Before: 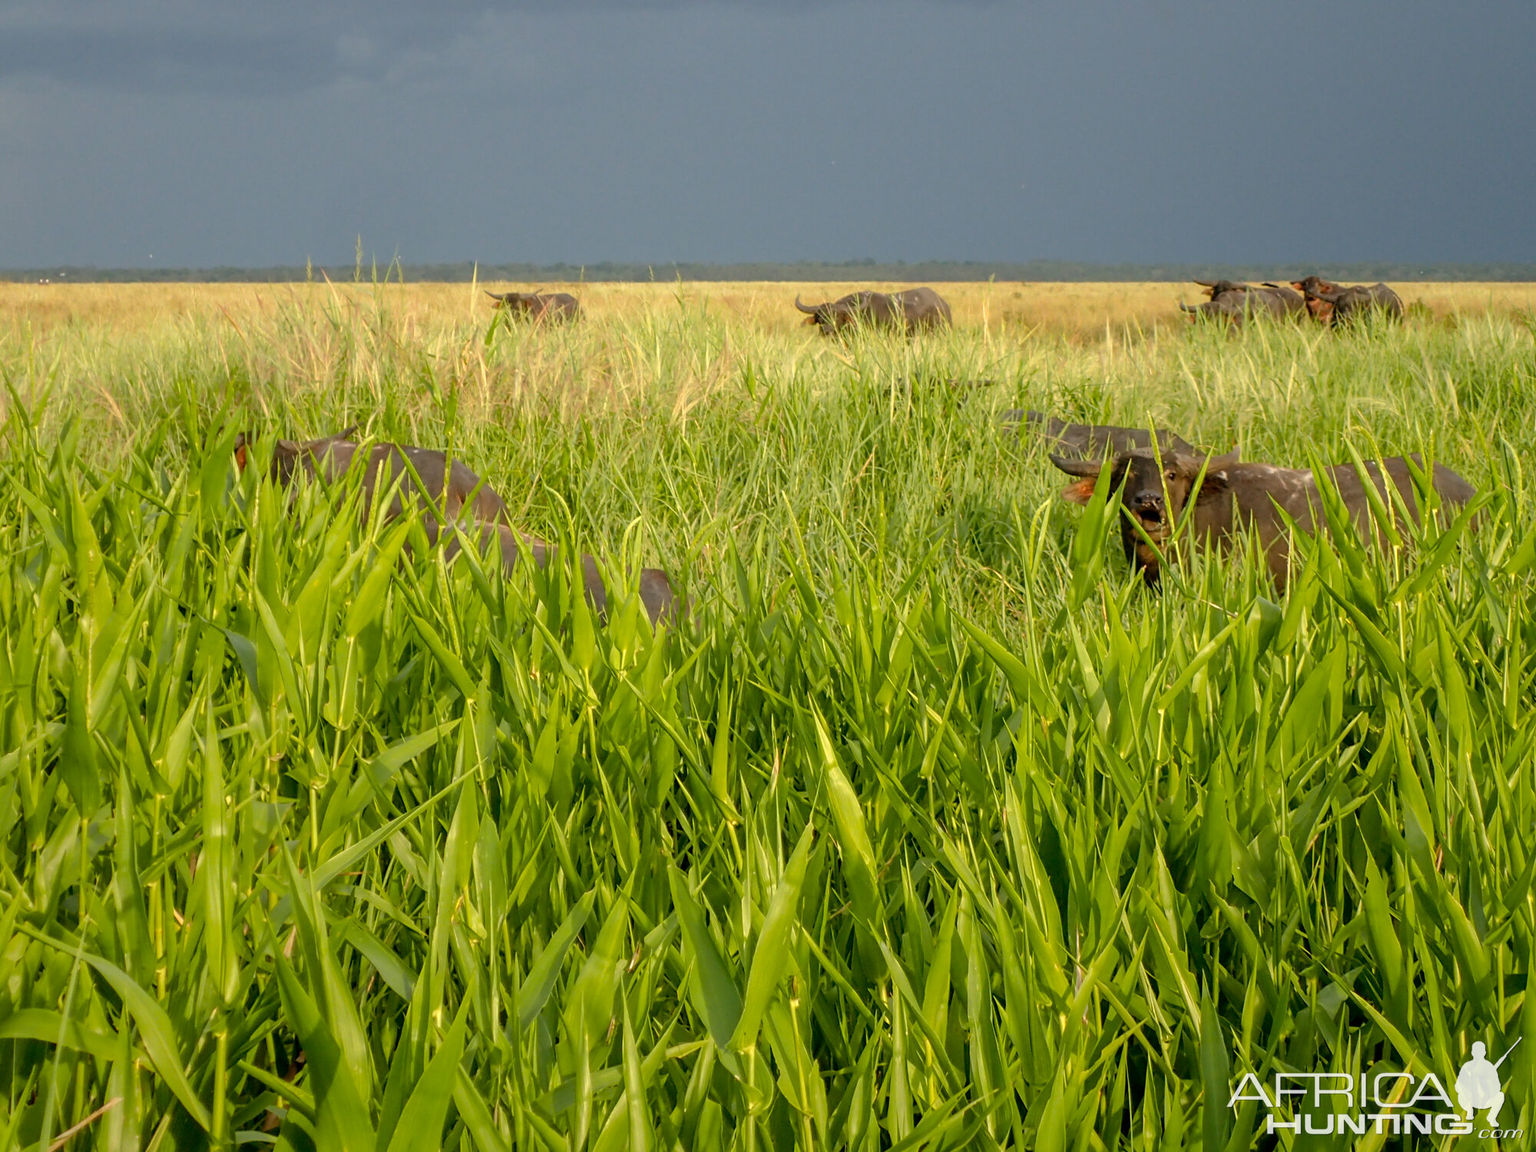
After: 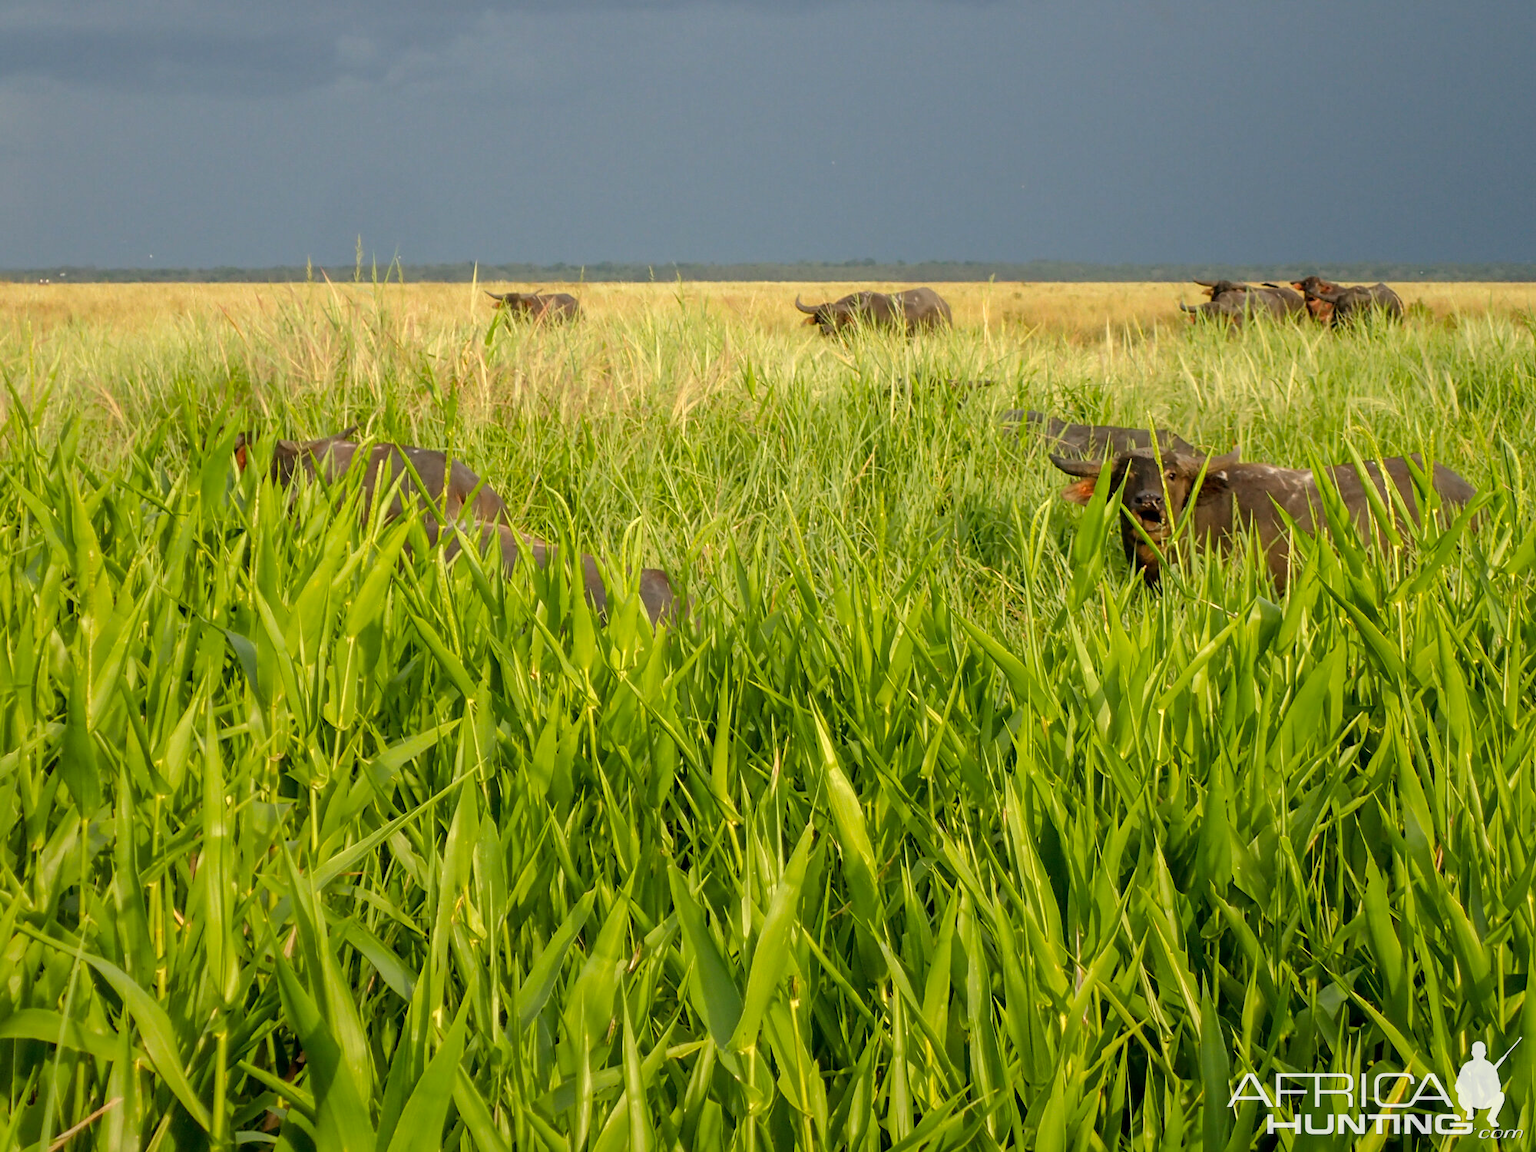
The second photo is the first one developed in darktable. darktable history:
tone curve: curves: ch0 [(0, 0) (0.265, 0.253) (0.732, 0.751) (1, 1)], preserve colors none
